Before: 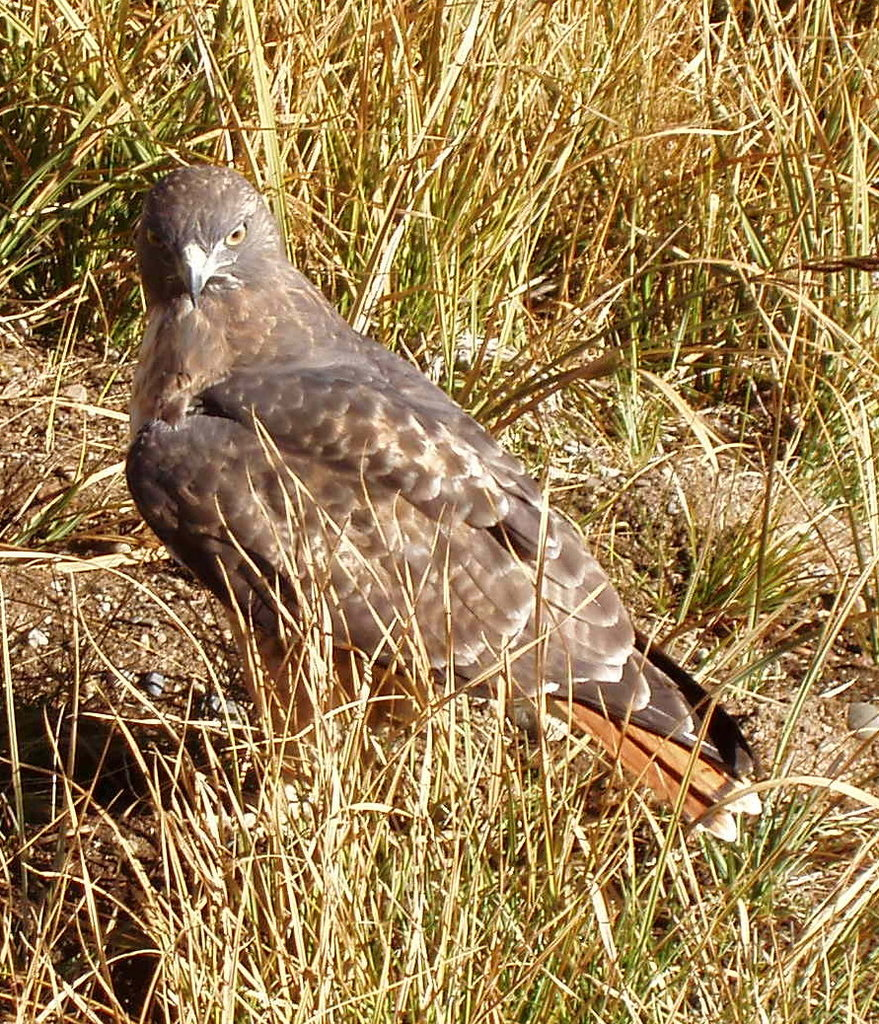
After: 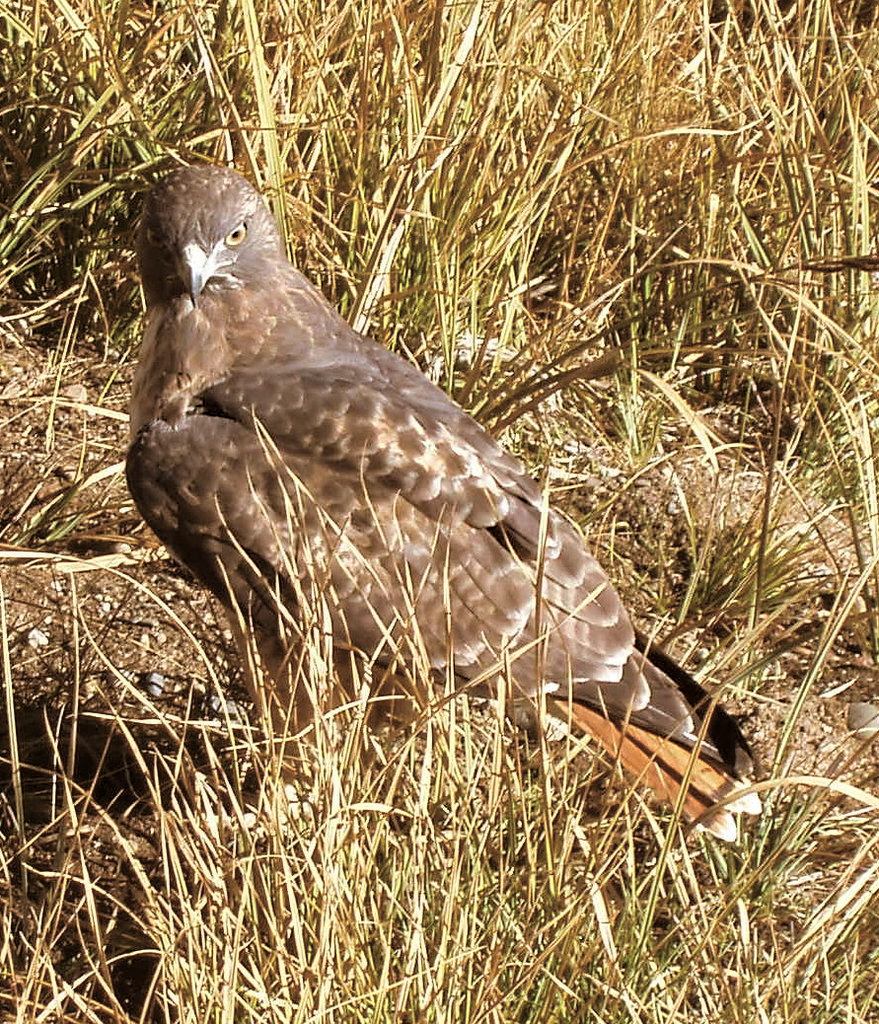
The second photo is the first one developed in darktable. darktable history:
haze removal: compatibility mode true, adaptive false
split-toning: shadows › hue 32.4°, shadows › saturation 0.51, highlights › hue 180°, highlights › saturation 0, balance -60.17, compress 55.19%
